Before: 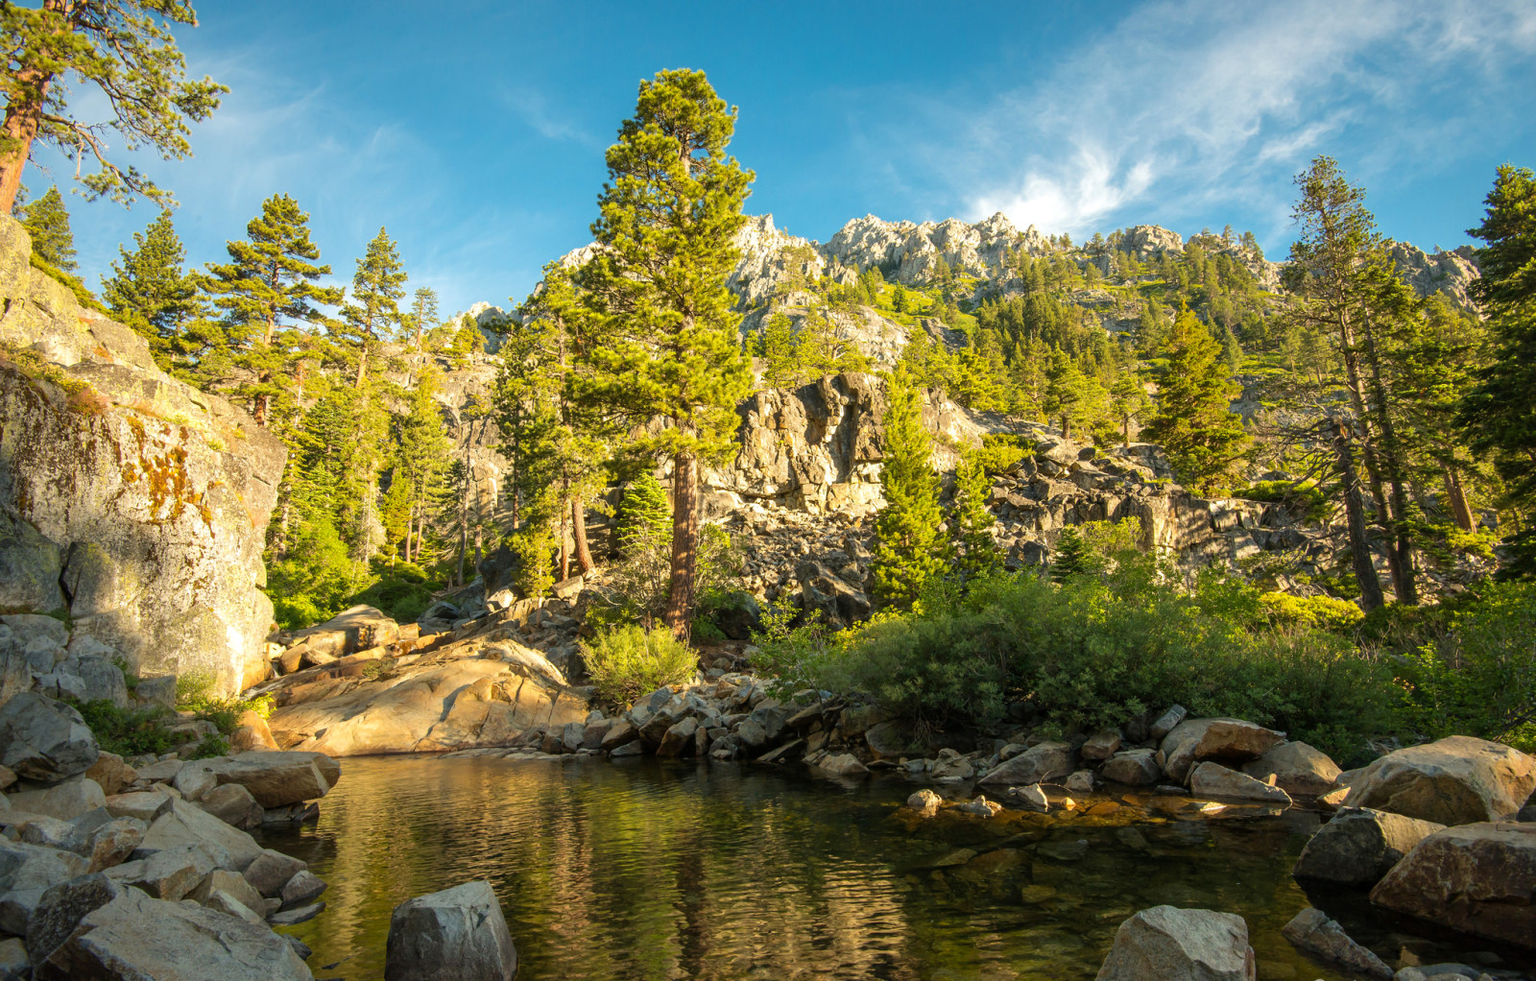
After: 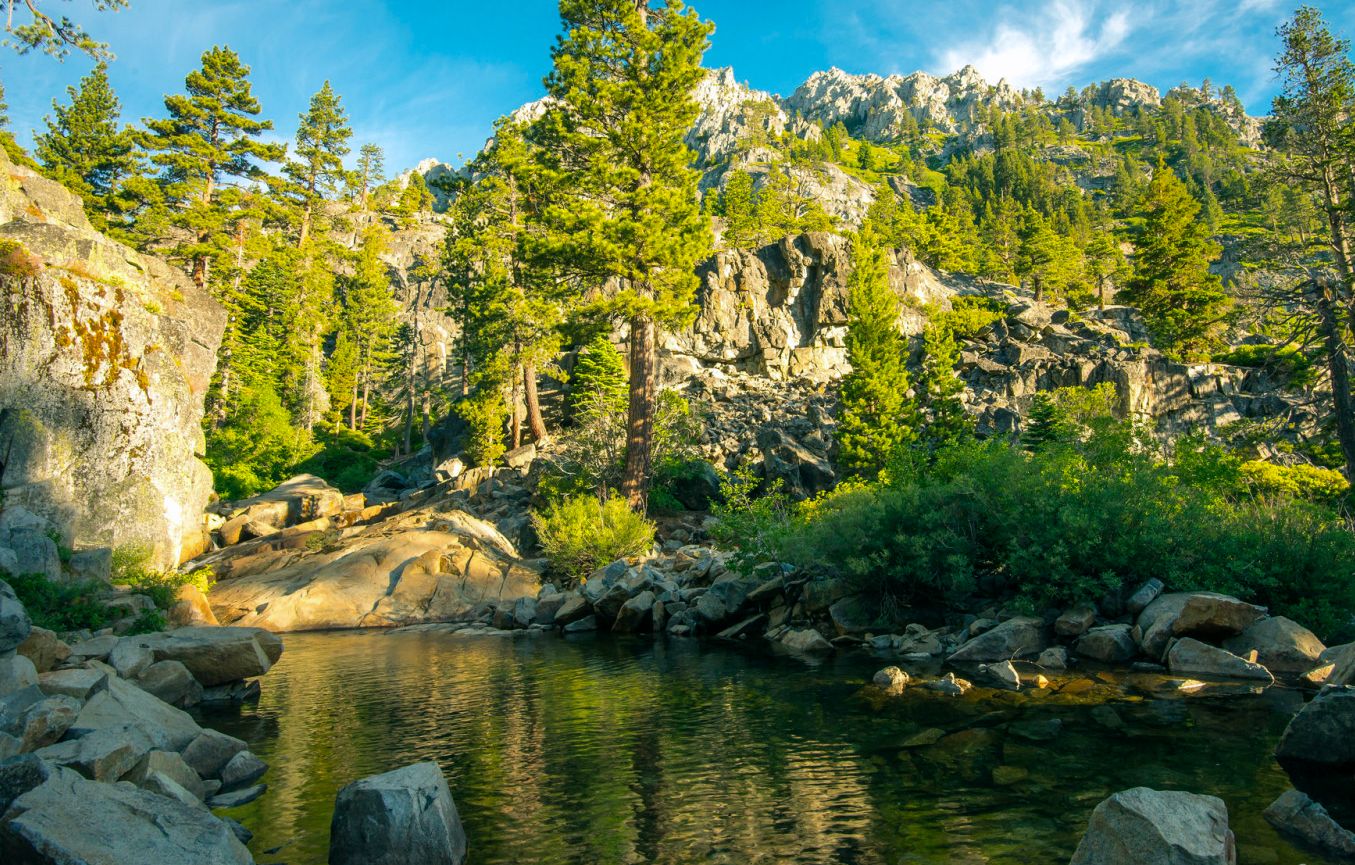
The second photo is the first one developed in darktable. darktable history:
crop and rotate: left 4.586%, top 15.304%, right 10.674%
color balance rgb: shadows lift › chroma 1.006%, shadows lift › hue 216.54°, power › luminance -7.528%, power › chroma 2.248%, power › hue 222.78°, perceptual saturation grading › global saturation 16.948%
